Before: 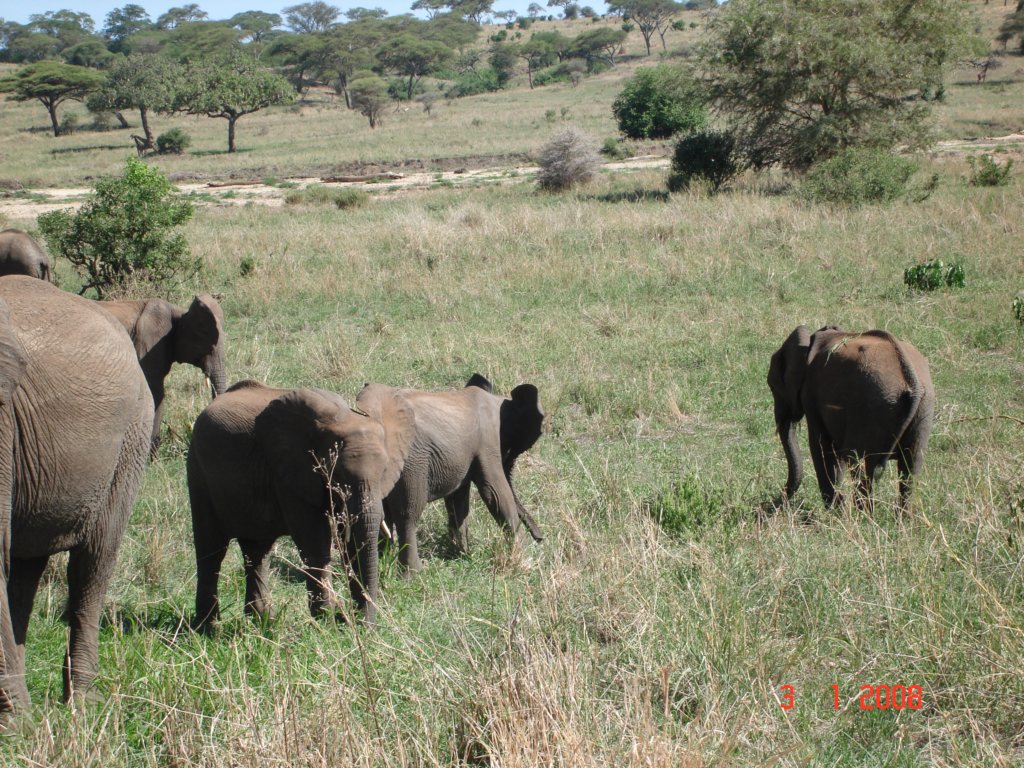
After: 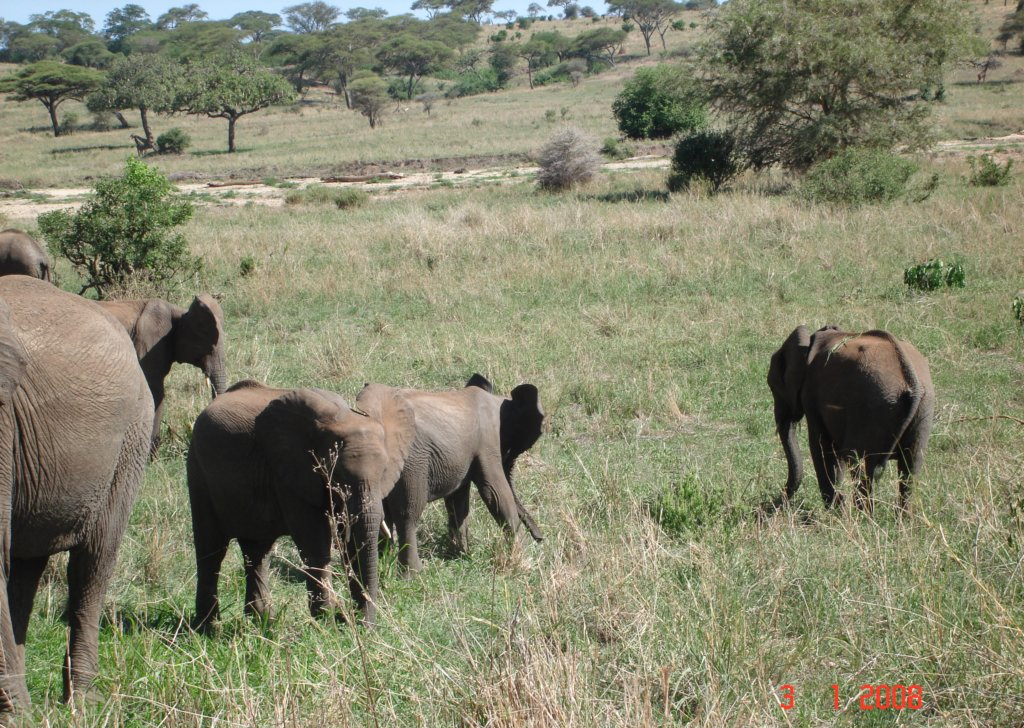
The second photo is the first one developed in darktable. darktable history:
crop and rotate: top 0.005%, bottom 5.121%
